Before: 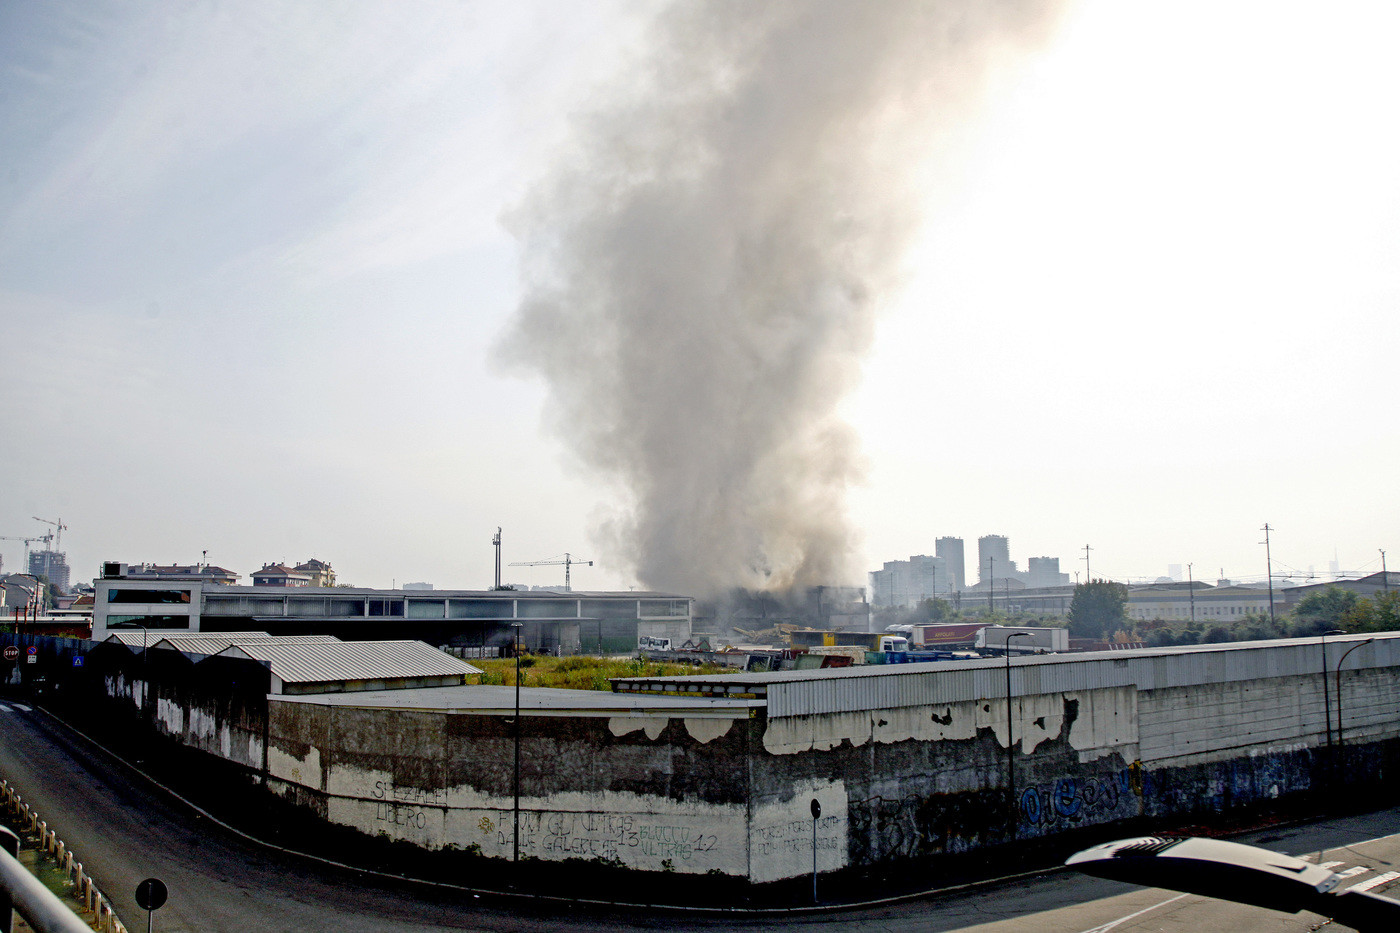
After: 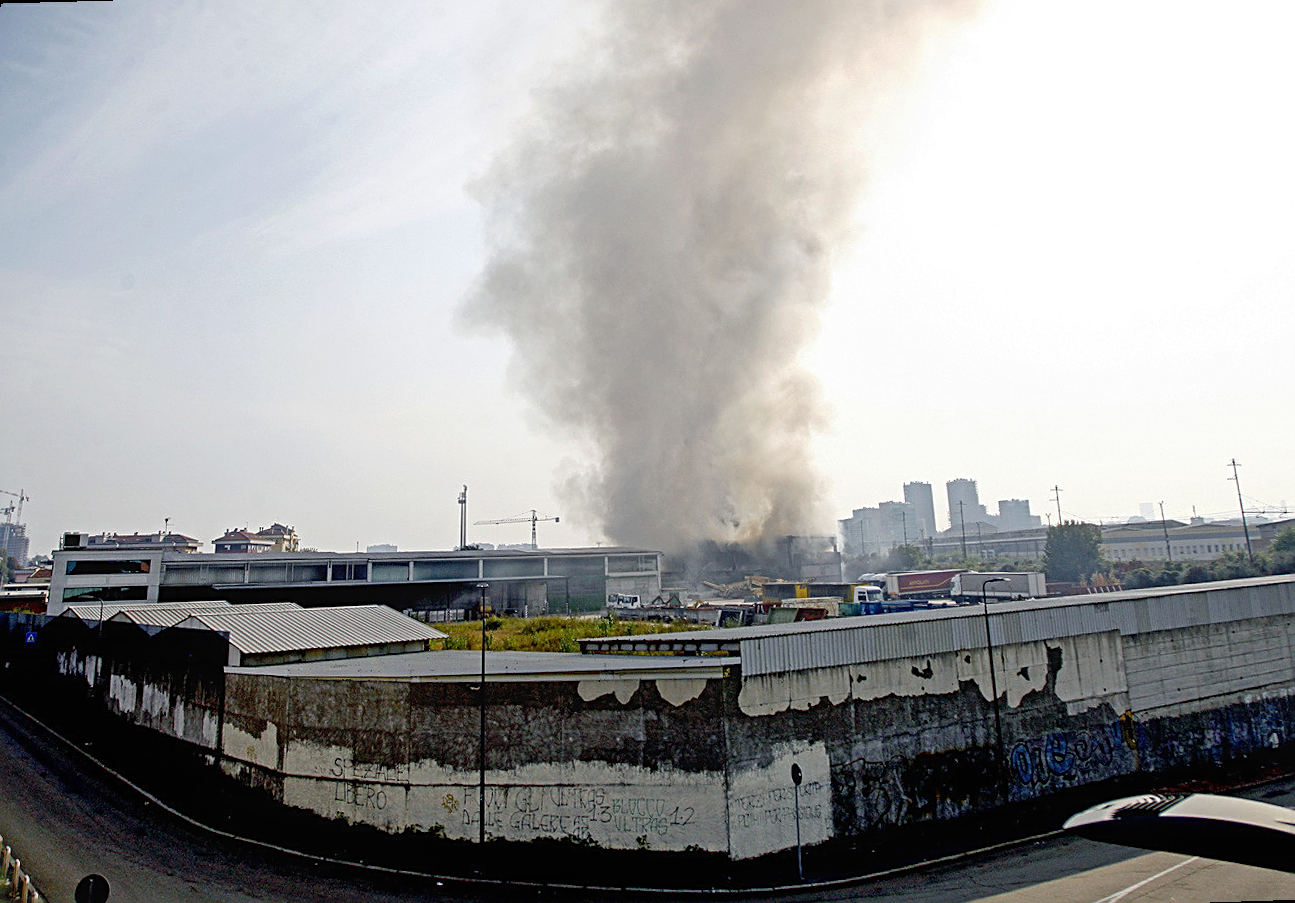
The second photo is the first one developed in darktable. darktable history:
contrast equalizer: y [[0.439, 0.44, 0.442, 0.457, 0.493, 0.498], [0.5 ×6], [0.5 ×6], [0 ×6], [0 ×6]], mix 0.59
sharpen: on, module defaults
local contrast: mode bilateral grid, contrast 20, coarseness 50, detail 120%, midtone range 0.2
rotate and perspective: rotation -1.68°, lens shift (vertical) -0.146, crop left 0.049, crop right 0.912, crop top 0.032, crop bottom 0.96
